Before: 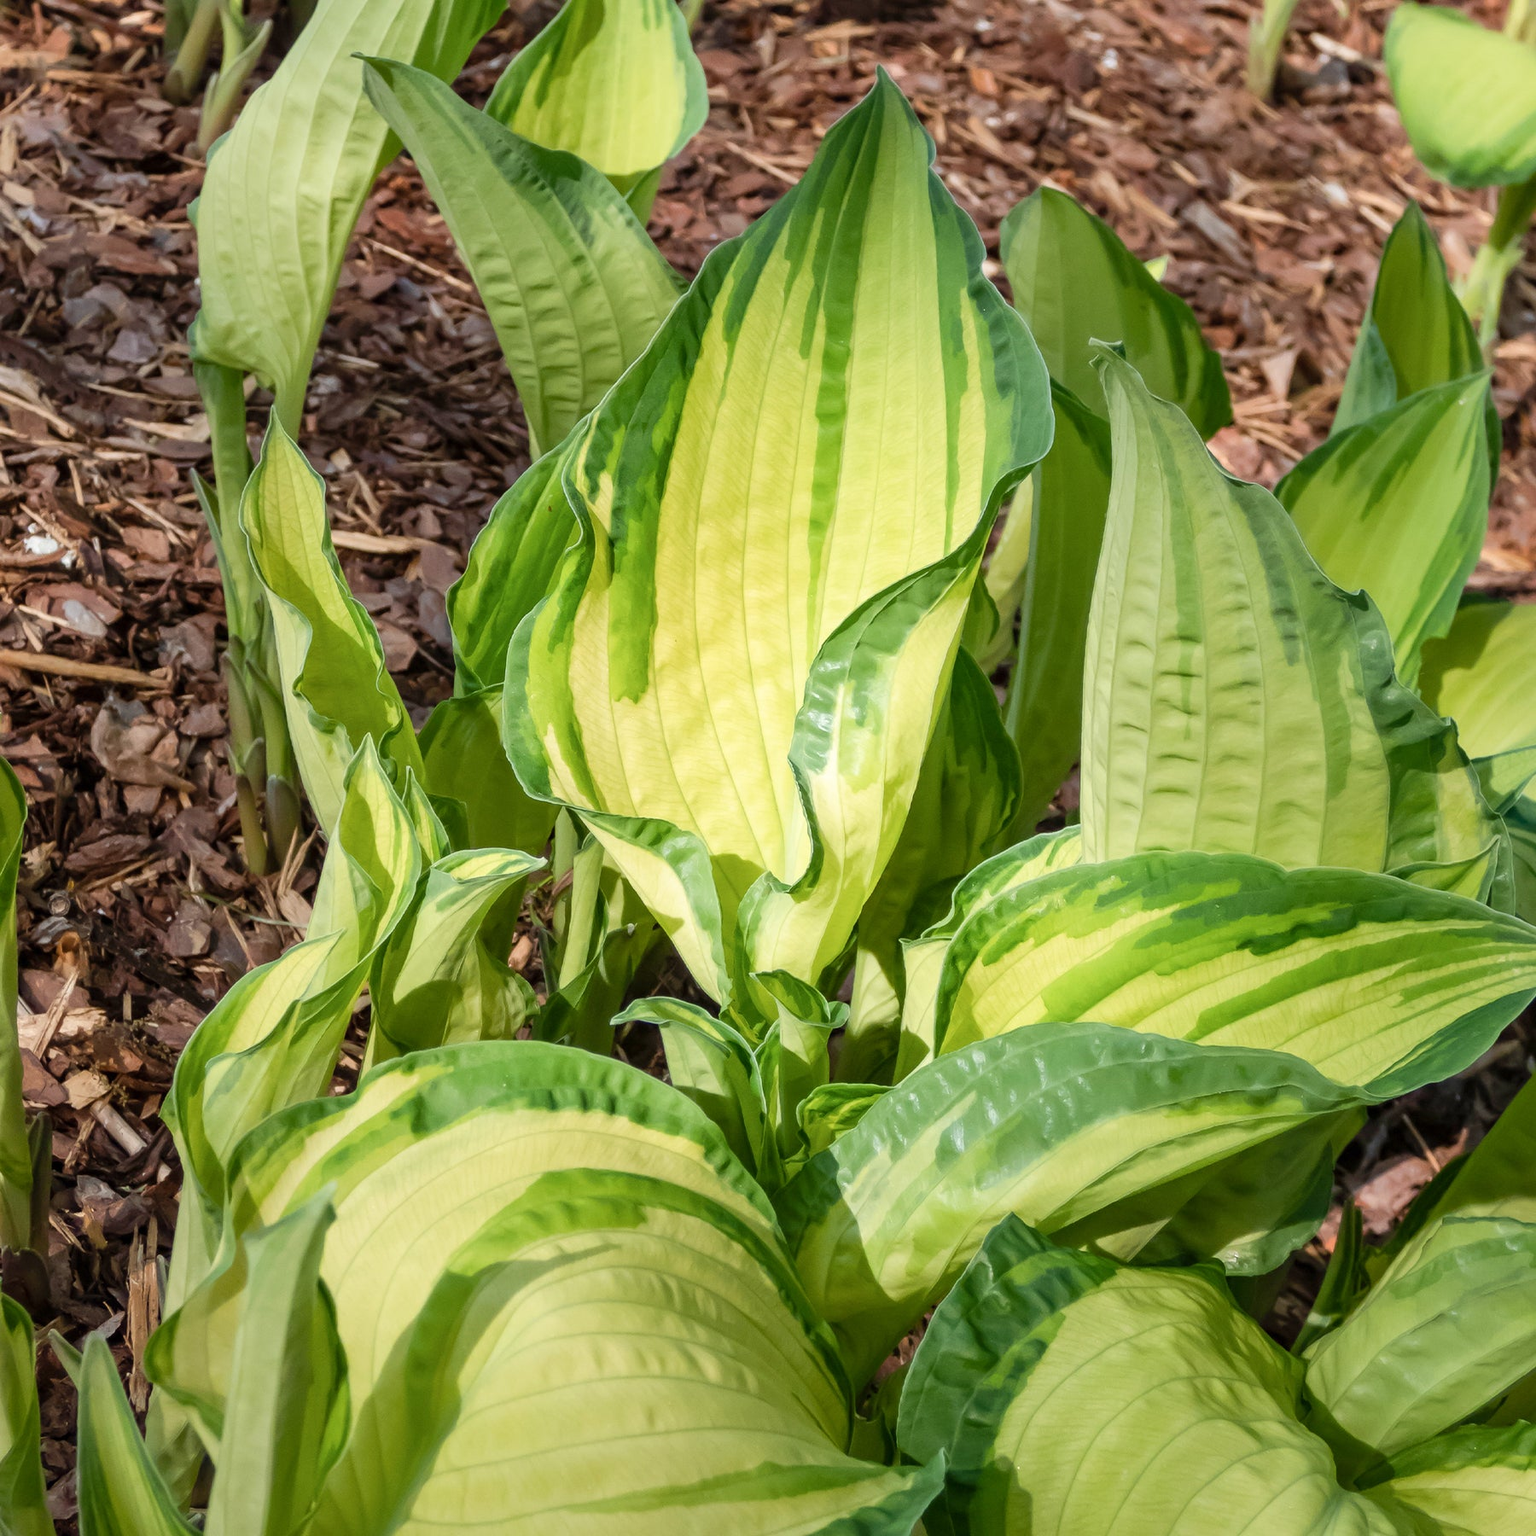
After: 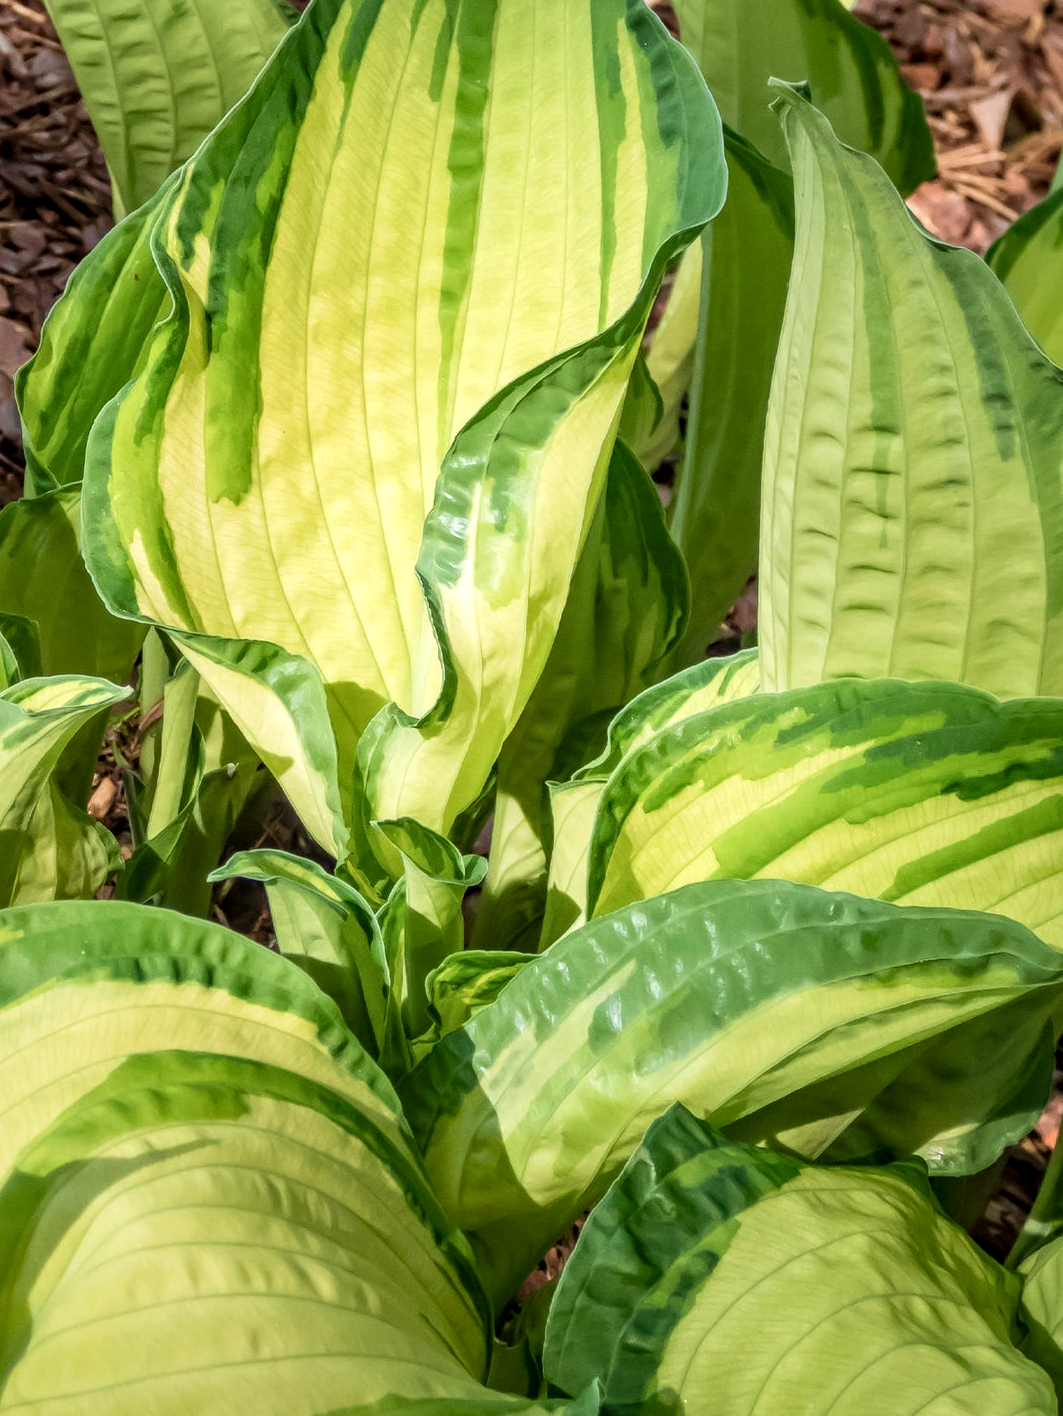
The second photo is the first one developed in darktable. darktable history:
local contrast: detail 130%
crop and rotate: left 28.256%, top 17.734%, right 12.656%, bottom 3.573%
velvia: on, module defaults
